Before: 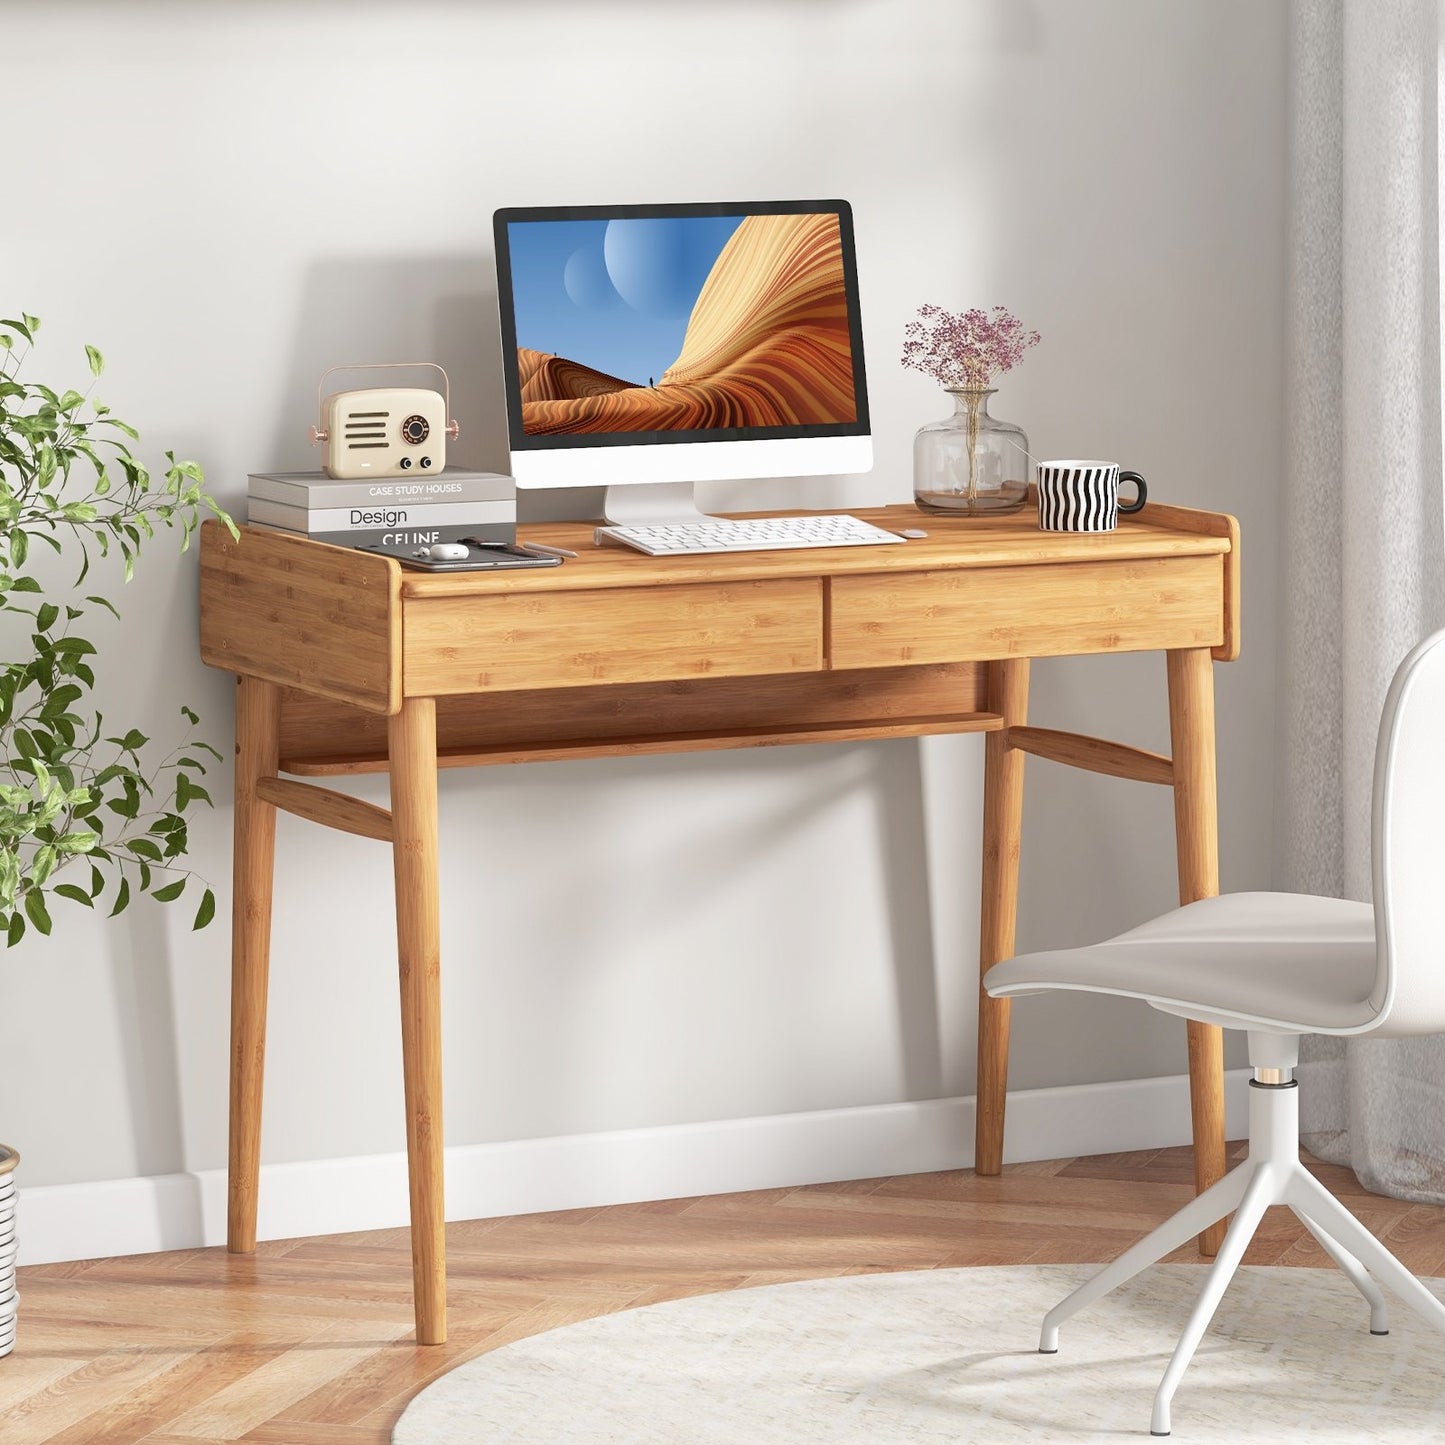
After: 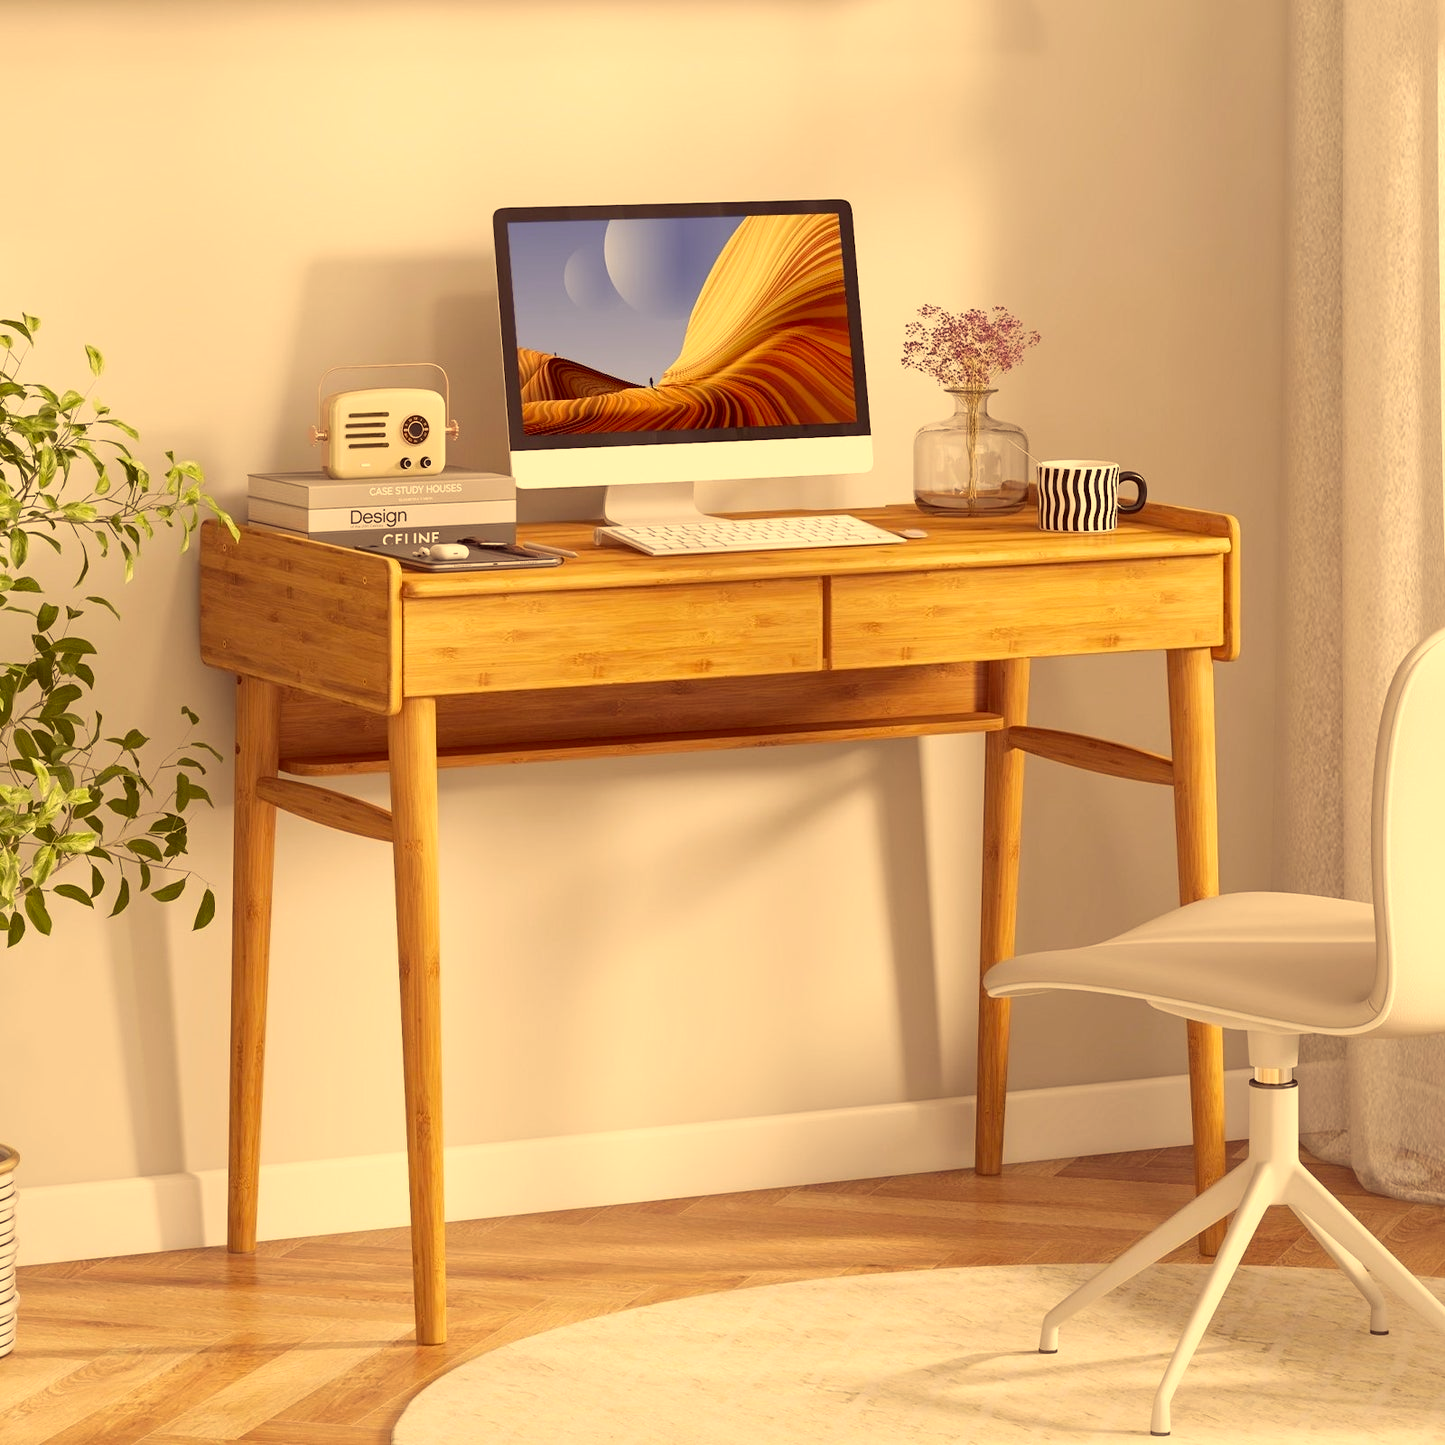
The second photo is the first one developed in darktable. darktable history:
color correction: highlights a* 9.97, highlights b* 39.02, shadows a* 14.42, shadows b* 3.6
